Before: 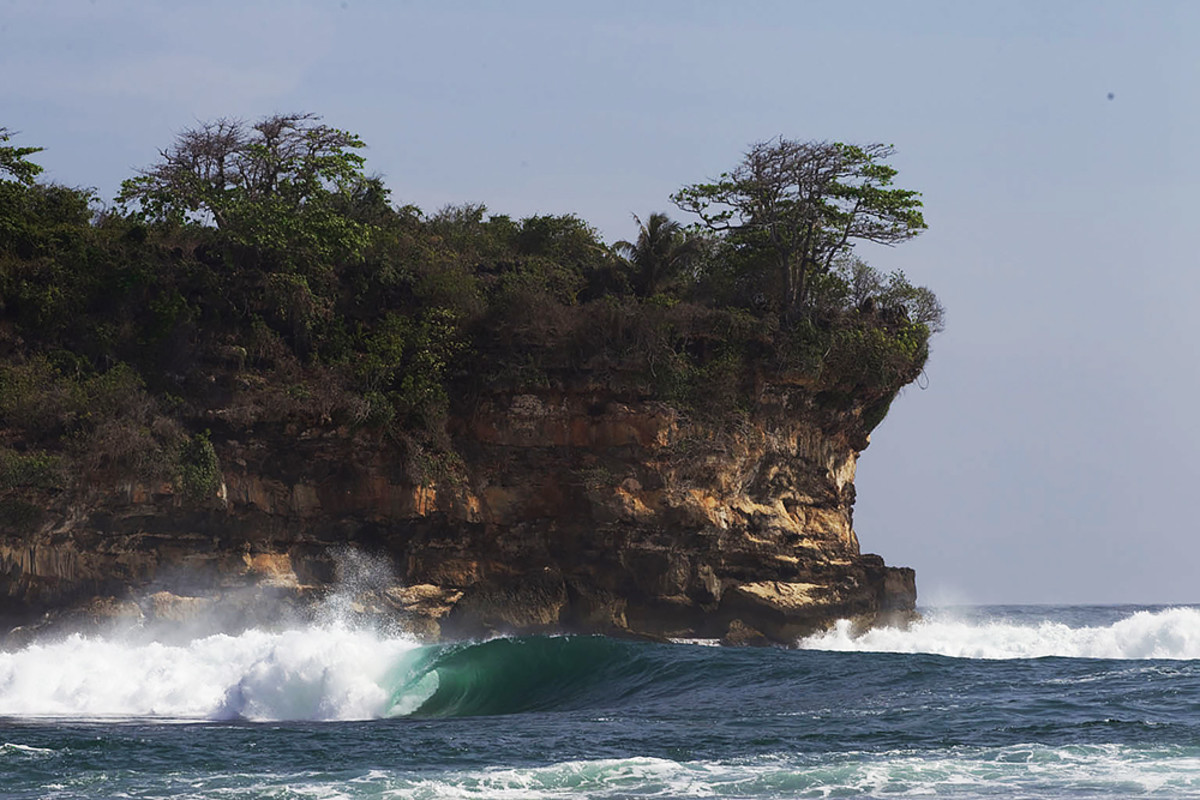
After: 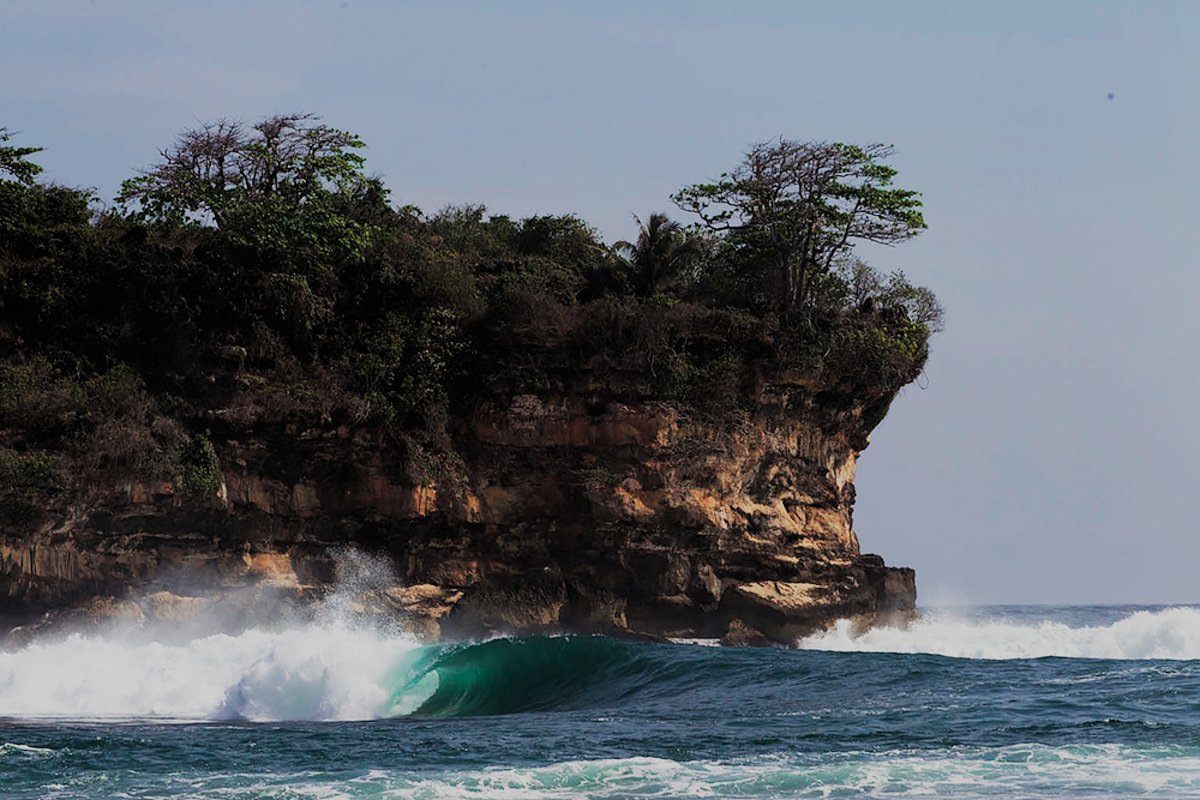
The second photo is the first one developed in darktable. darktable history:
filmic rgb: black relative exposure -7.45 EV, white relative exposure 4.84 EV, hardness 3.4, add noise in highlights 0.1, color science v4 (2020), type of noise poissonian
